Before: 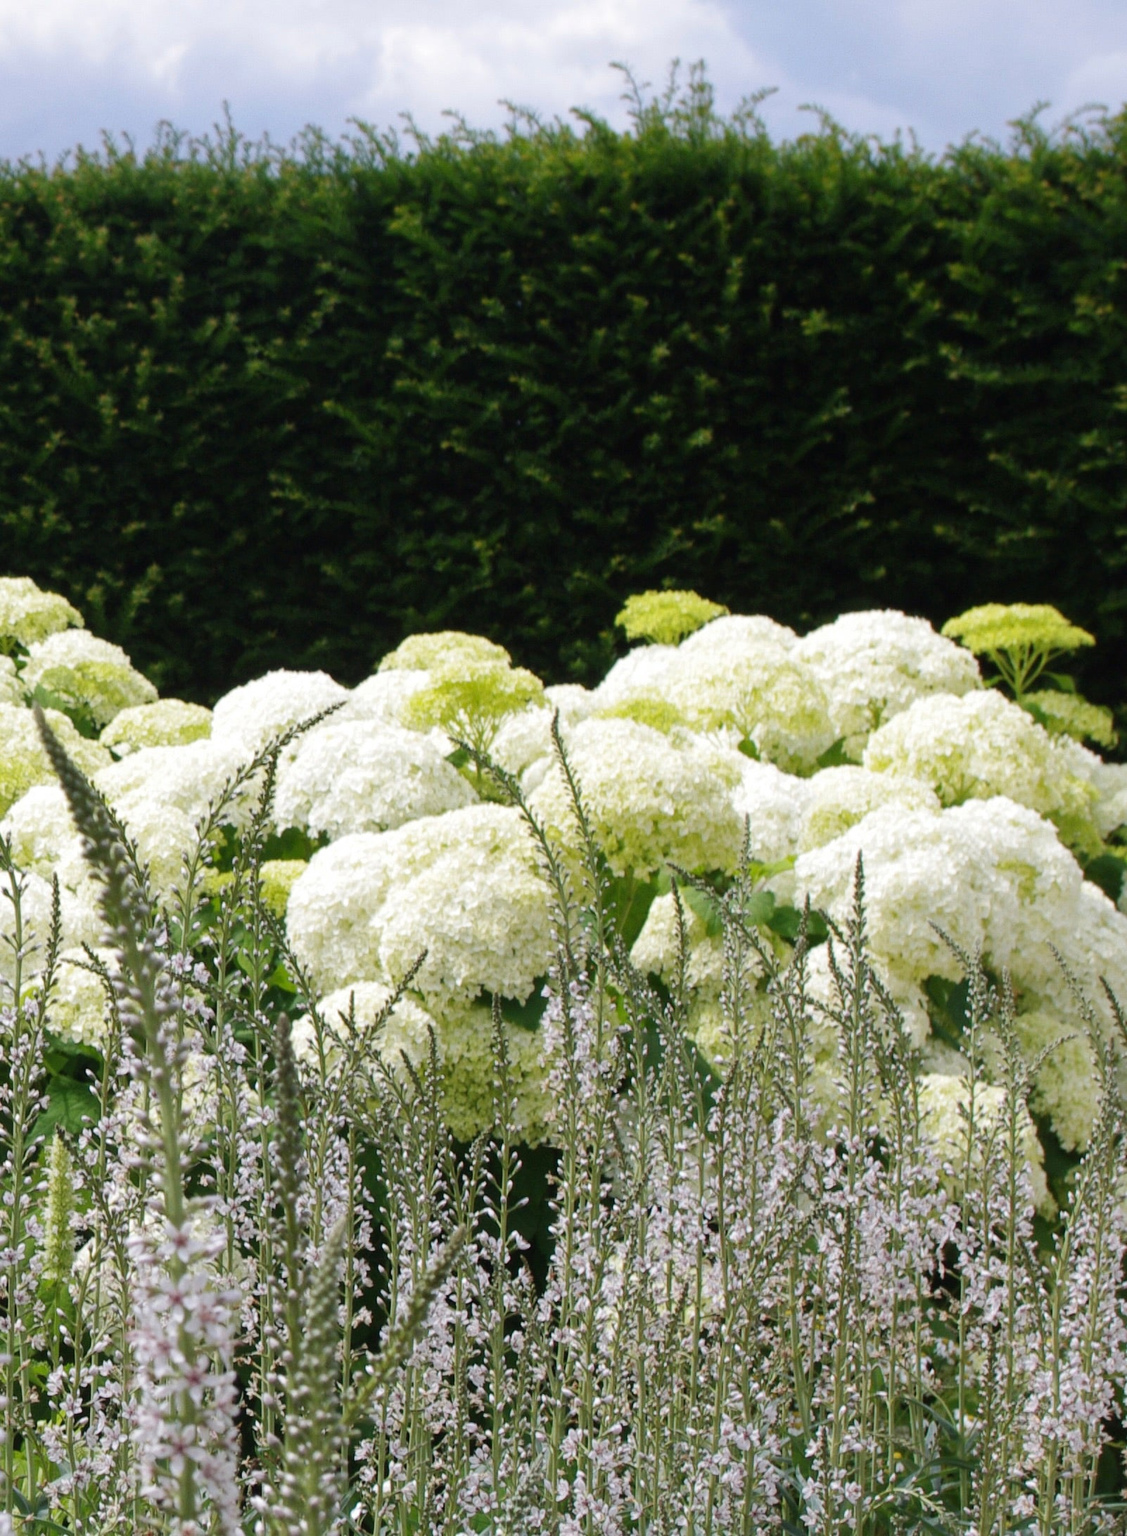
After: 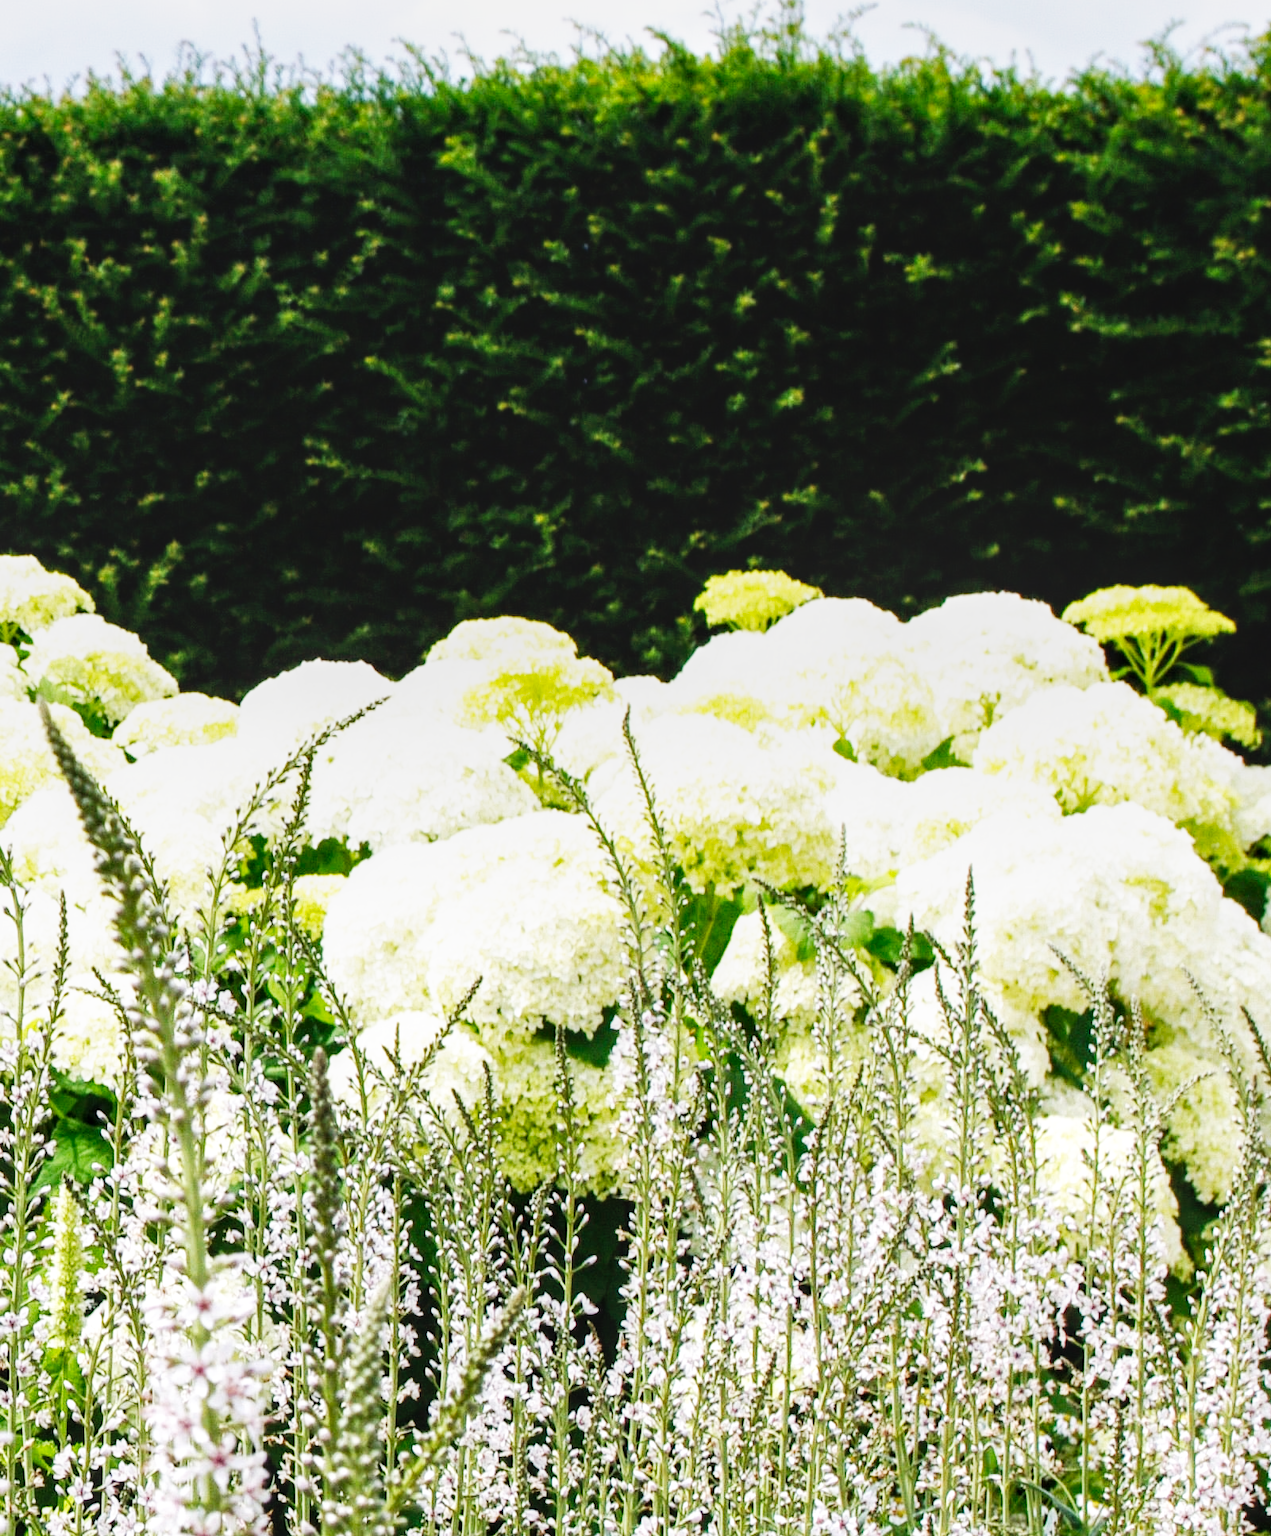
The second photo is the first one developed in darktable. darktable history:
base curve: curves: ch0 [(0, 0) (0.007, 0.004) (0.027, 0.03) (0.046, 0.07) (0.207, 0.54) (0.442, 0.872) (0.673, 0.972) (1, 1)], preserve colors none
local contrast: on, module defaults
crop and rotate: top 5.561%, bottom 5.798%
